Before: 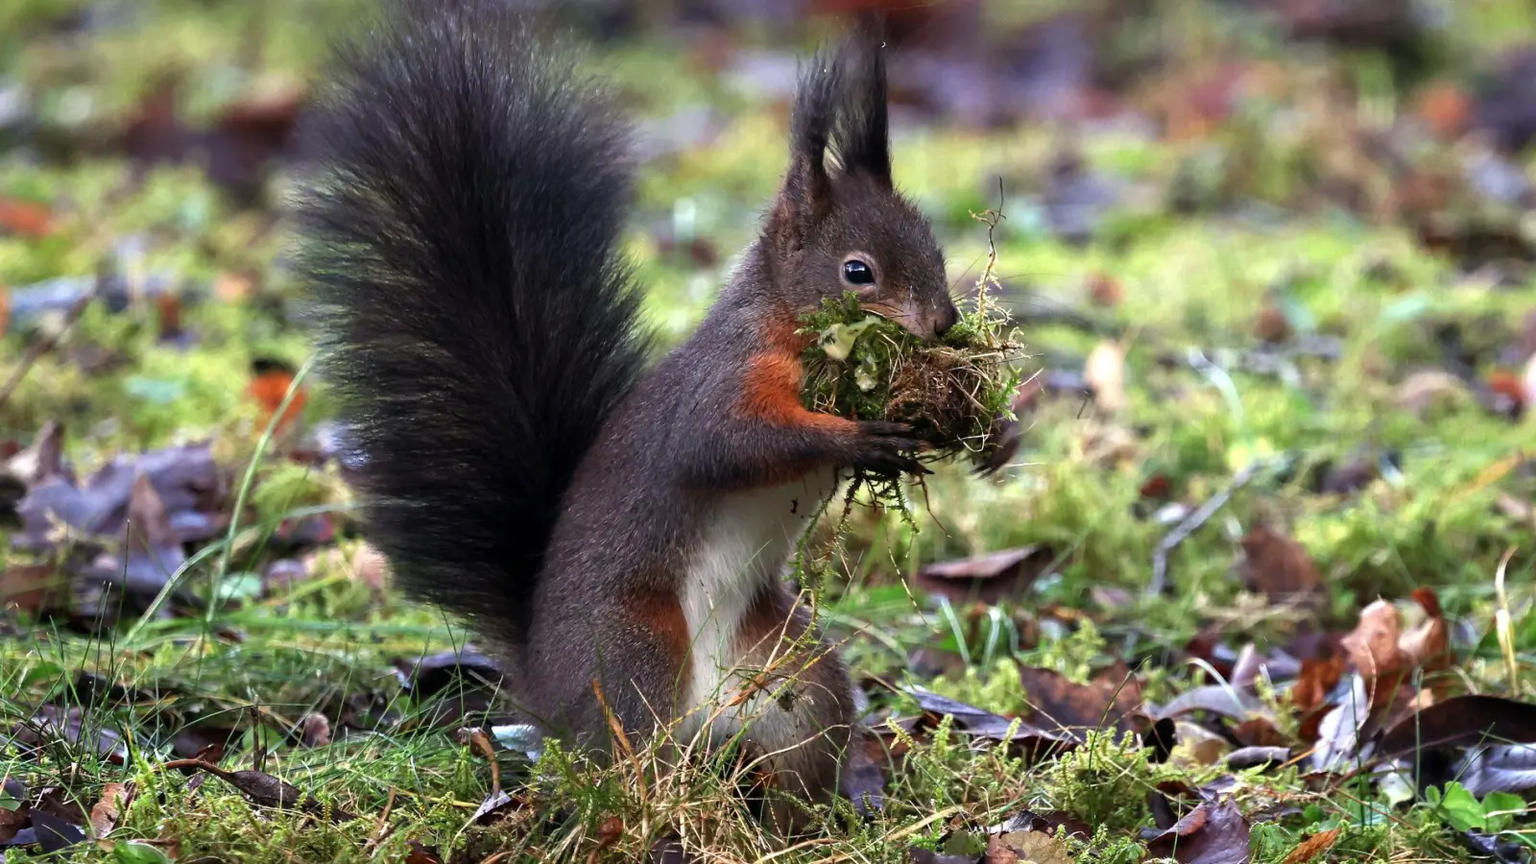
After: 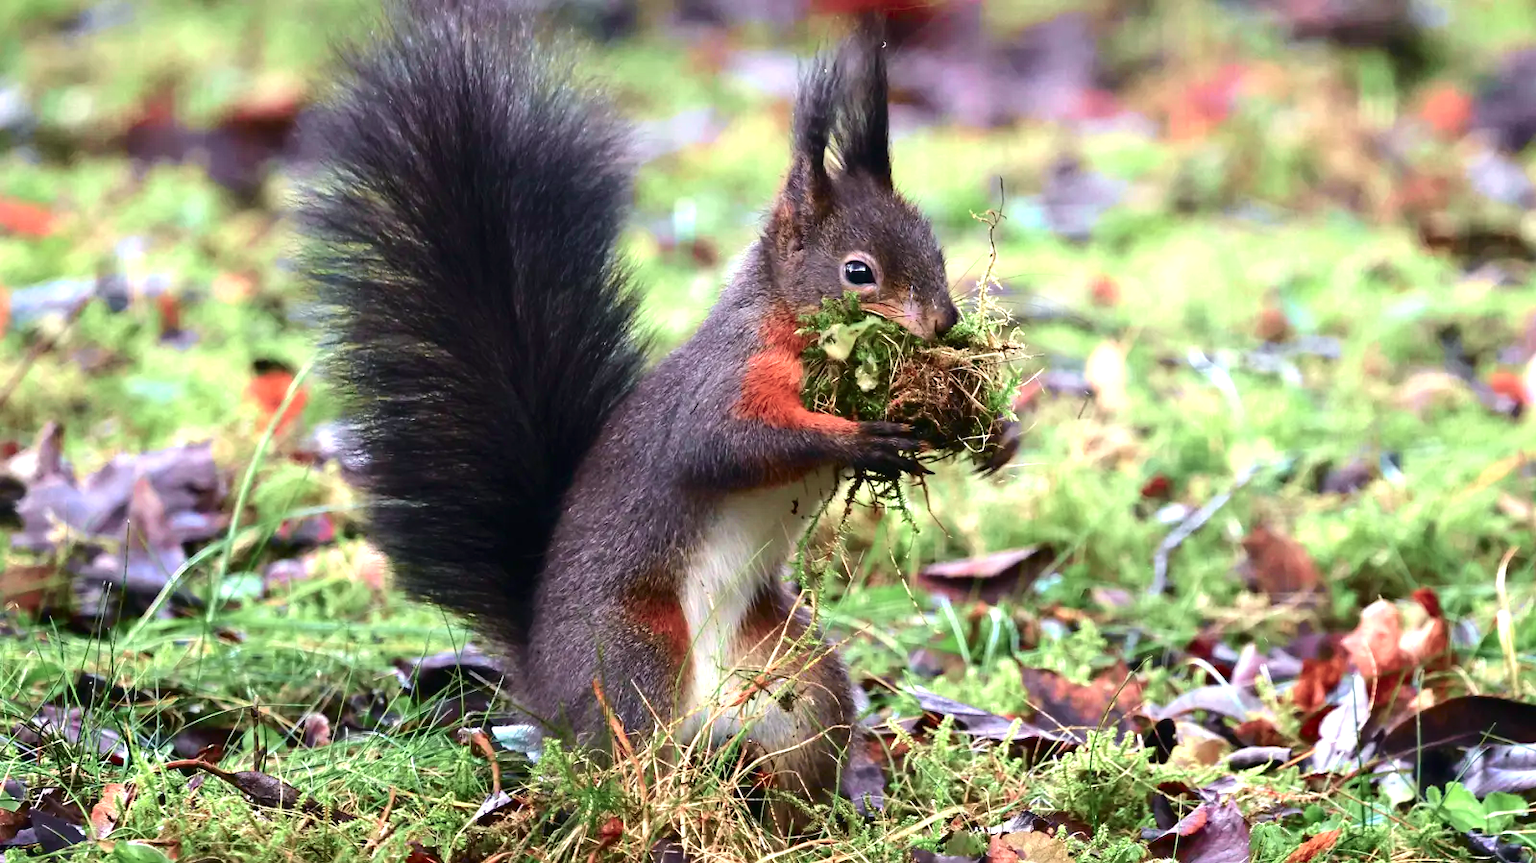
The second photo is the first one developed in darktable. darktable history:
tone curve: curves: ch0 [(0, 0) (0.033, 0.016) (0.171, 0.127) (0.33, 0.331) (0.432, 0.475) (0.601, 0.665) (0.843, 0.876) (1, 1)]; ch1 [(0, 0) (0.339, 0.349) (0.445, 0.42) (0.476, 0.47) (0.501, 0.499) (0.516, 0.525) (0.548, 0.563) (0.584, 0.633) (0.728, 0.746) (1, 1)]; ch2 [(0, 0) (0.327, 0.324) (0.417, 0.44) (0.46, 0.453) (0.502, 0.498) (0.517, 0.524) (0.53, 0.554) (0.579, 0.599) (0.745, 0.704) (1, 1)], color space Lab, independent channels, preserve colors none
crop: left 0.034%
exposure: black level correction -0.002, exposure 0.706 EV, compensate exposure bias true, compensate highlight preservation false
